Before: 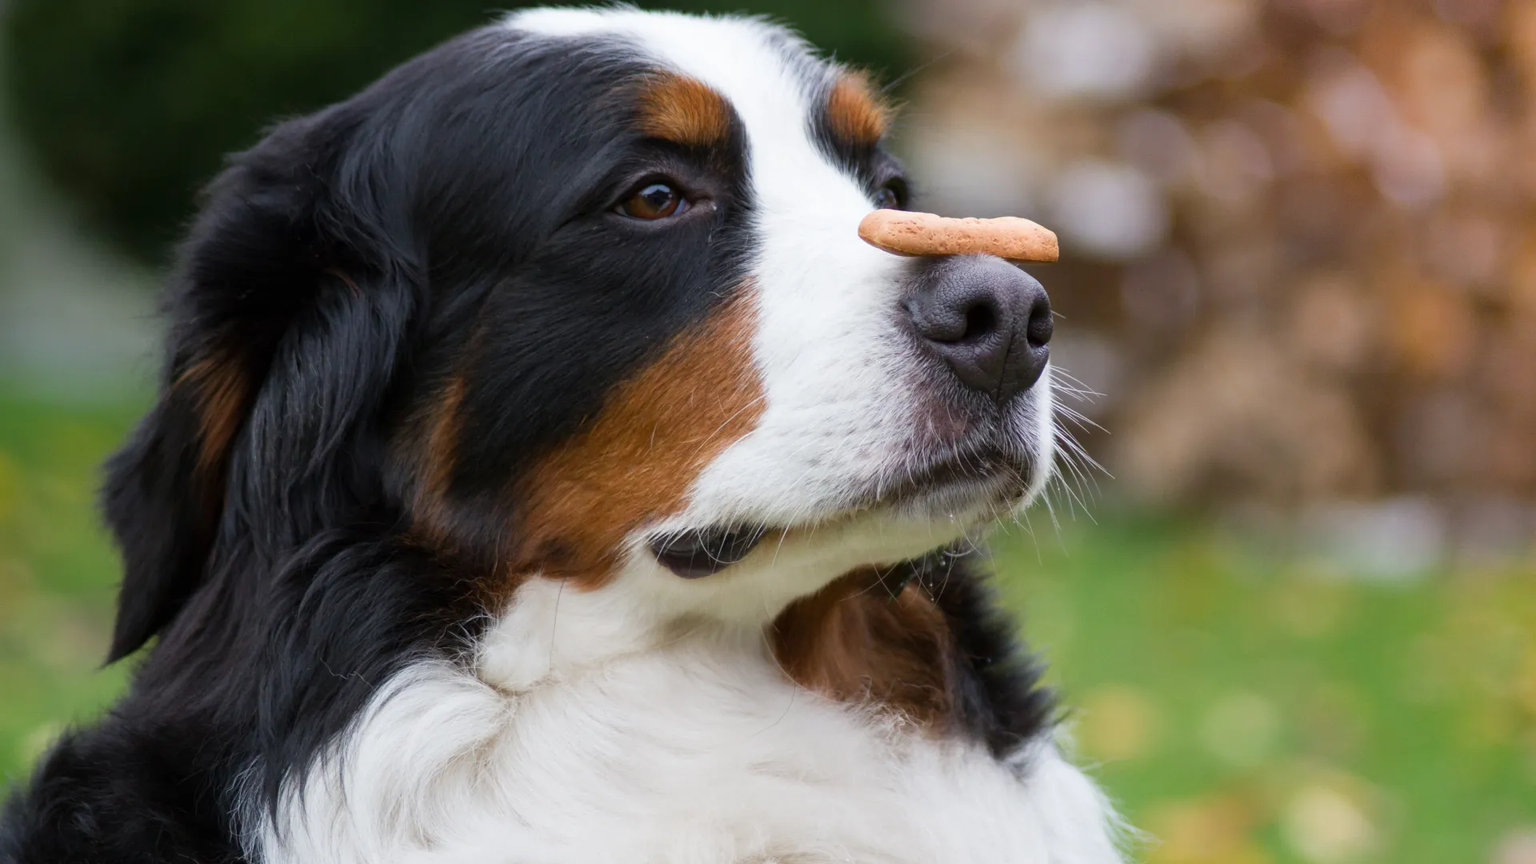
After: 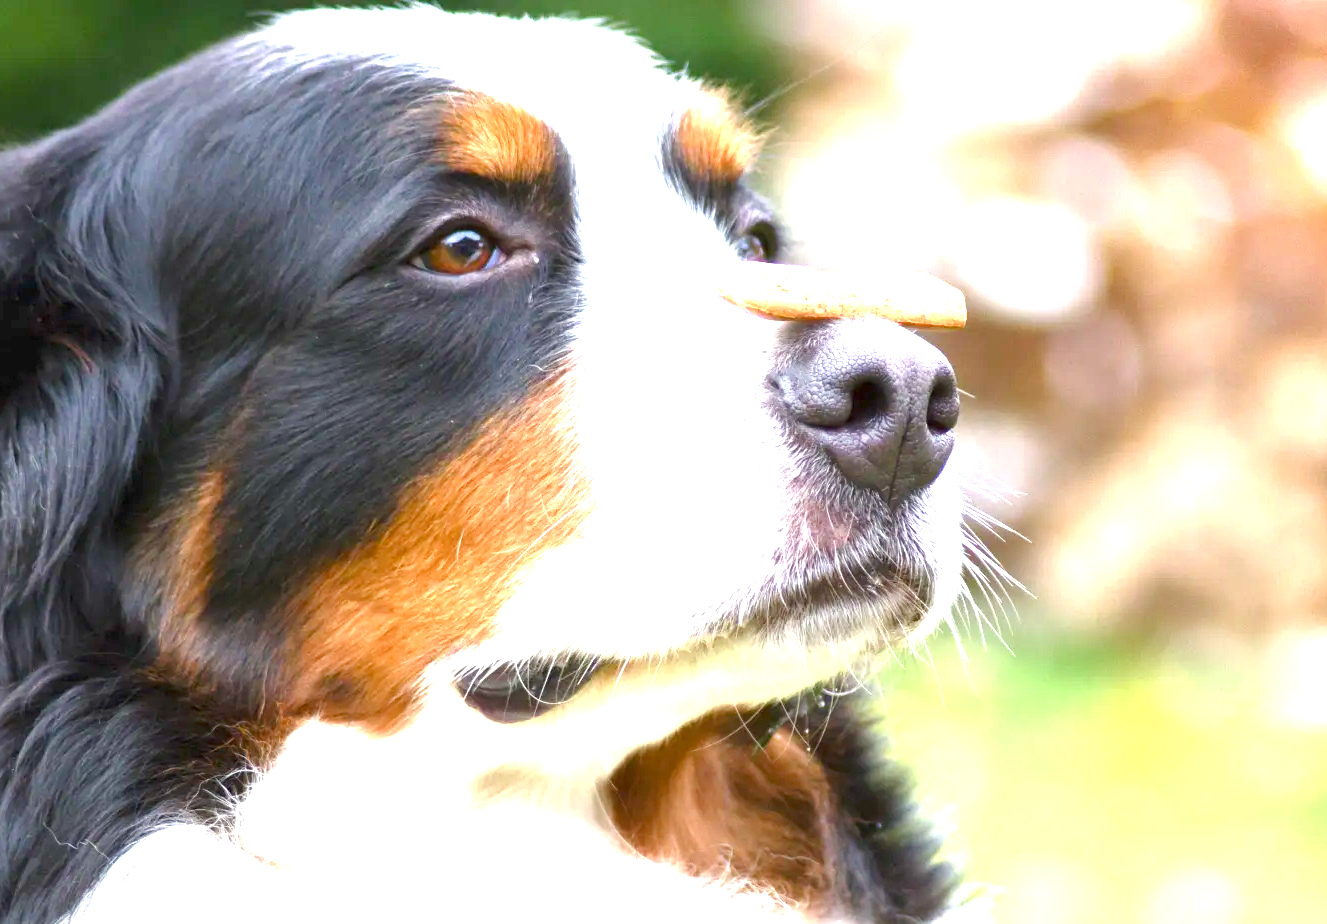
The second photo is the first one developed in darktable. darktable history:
color balance rgb: power › hue 208.51°, perceptual saturation grading › global saturation 0.519%, perceptual saturation grading › highlights -16.018%, perceptual saturation grading › shadows 25.386%, perceptual brilliance grading › global brilliance 9.858%, perceptual brilliance grading › shadows 15.014%, global vibrance 9.279%
crop: left 18.637%, right 12.232%, bottom 14.381%
contrast equalizer: octaves 7, y [[0.518, 0.517, 0.501, 0.5, 0.5, 0.5], [0.5 ×6], [0.5 ×6], [0 ×6], [0 ×6]], mix 0.313
exposure: black level correction 0, exposure 1.98 EV, compensate highlight preservation false
